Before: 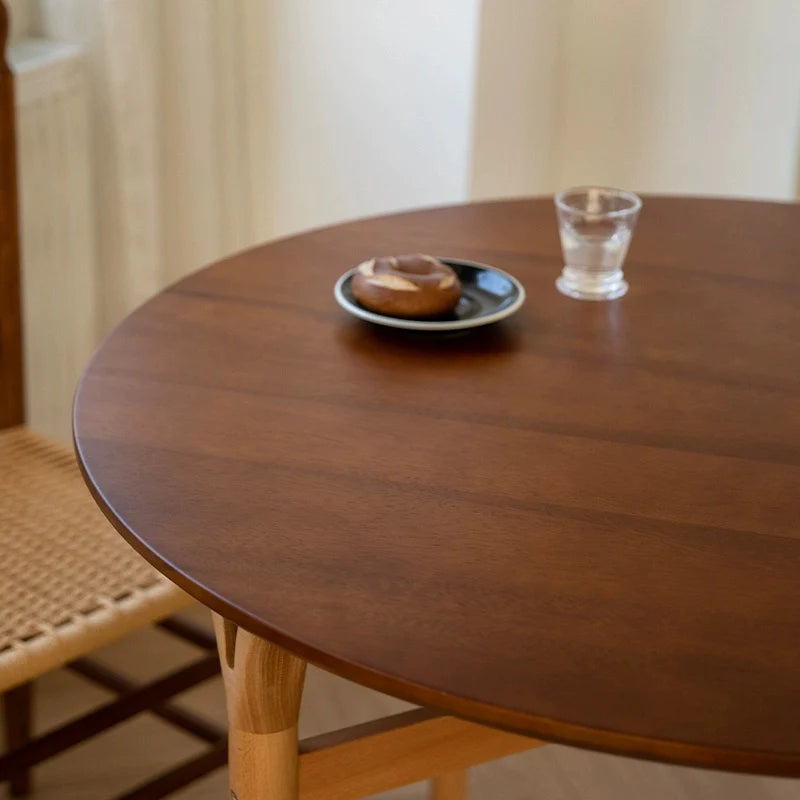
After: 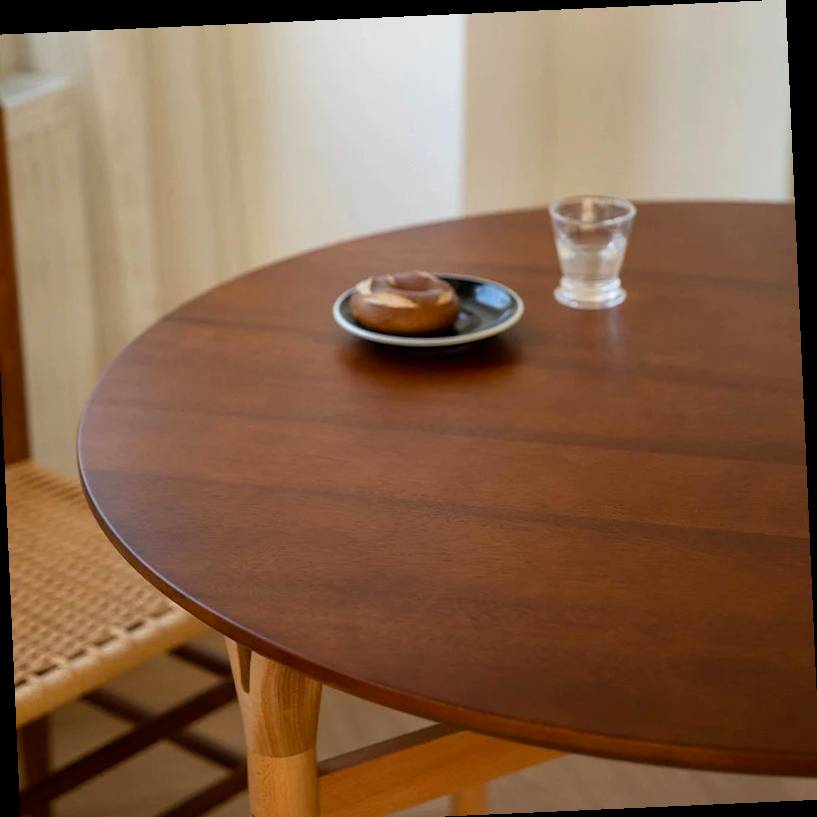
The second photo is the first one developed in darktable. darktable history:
rotate and perspective: rotation -2.56°, automatic cropping off
contrast brightness saturation: saturation 0.13
crop: left 1.743%, right 0.268%, bottom 2.011%
